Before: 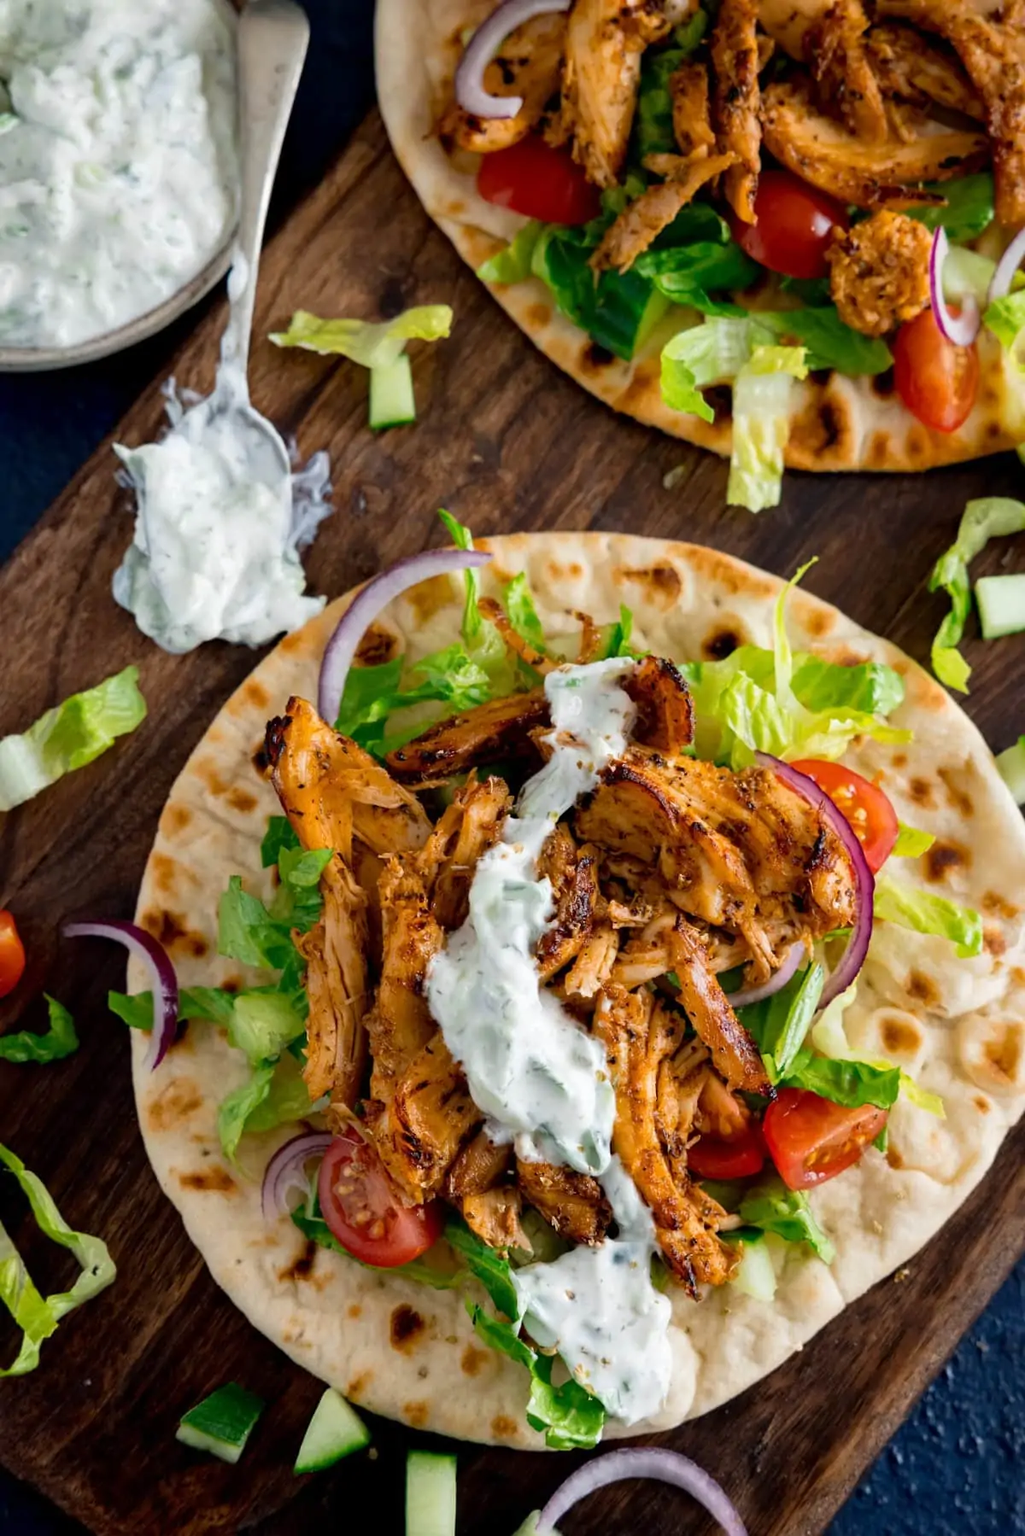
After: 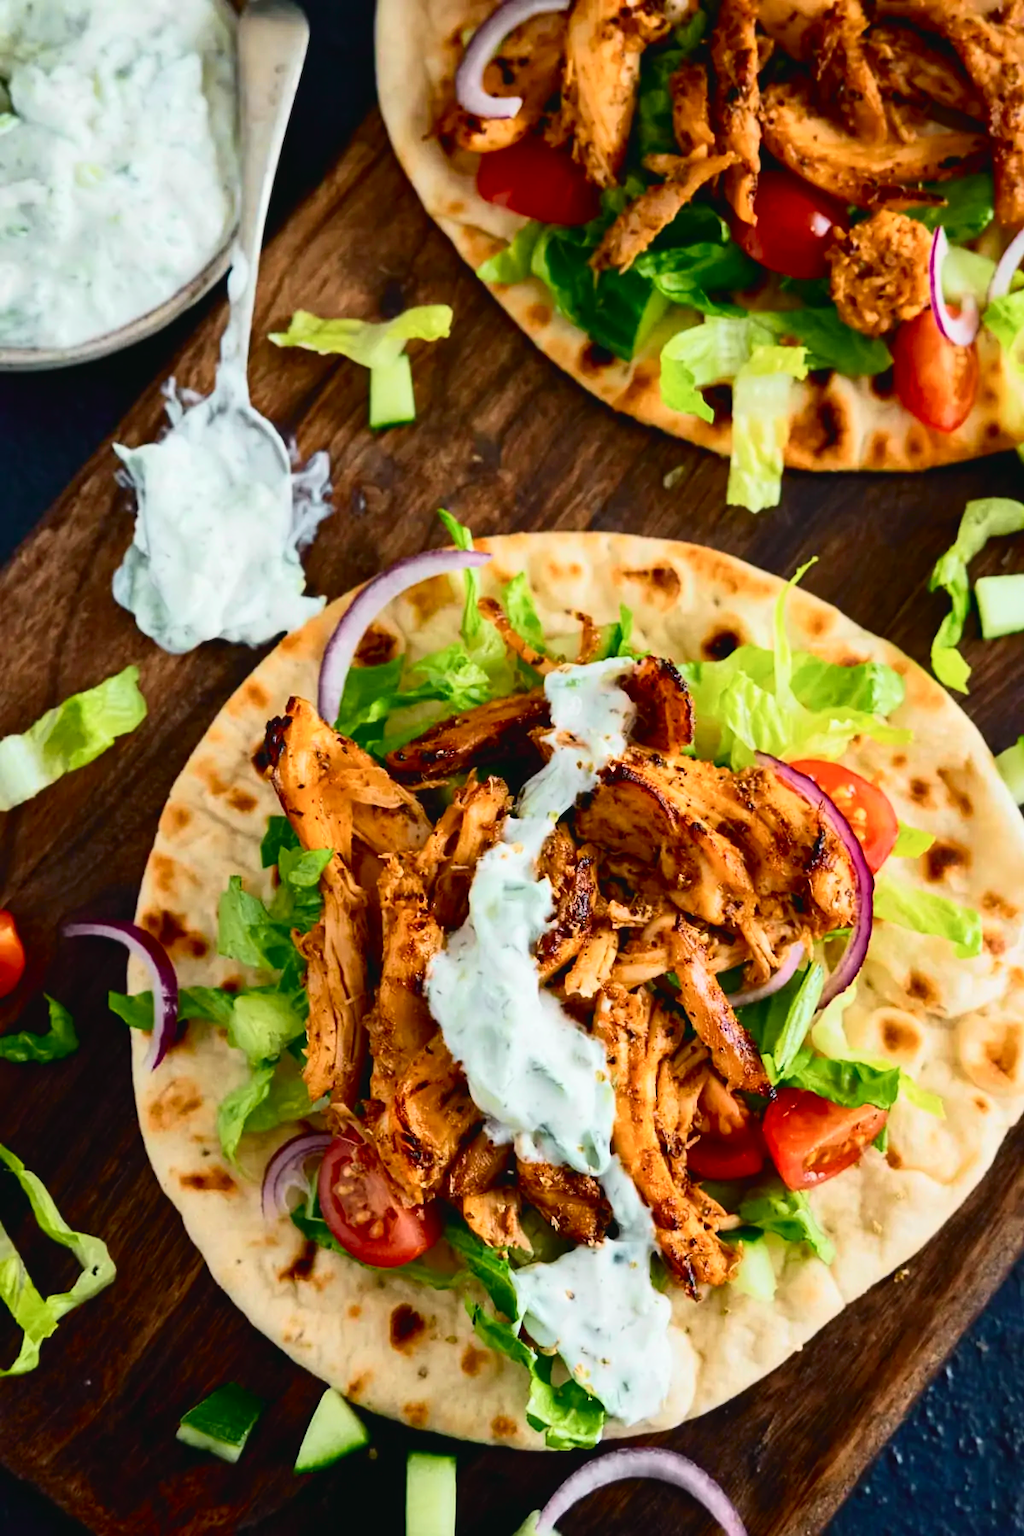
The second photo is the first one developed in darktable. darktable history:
tone curve: curves: ch0 [(0, 0.028) (0.037, 0.05) (0.123, 0.108) (0.19, 0.164) (0.269, 0.247) (0.475, 0.533) (0.595, 0.695) (0.718, 0.823) (0.855, 0.913) (1, 0.982)]; ch1 [(0, 0) (0.243, 0.245) (0.427, 0.41) (0.493, 0.481) (0.505, 0.502) (0.536, 0.545) (0.56, 0.582) (0.611, 0.644) (0.769, 0.807) (1, 1)]; ch2 [(0, 0) (0.249, 0.216) (0.349, 0.321) (0.424, 0.442) (0.476, 0.483) (0.498, 0.499) (0.517, 0.519) (0.532, 0.55) (0.569, 0.608) (0.614, 0.661) (0.706, 0.75) (0.808, 0.809) (0.991, 0.968)], color space Lab, independent channels
